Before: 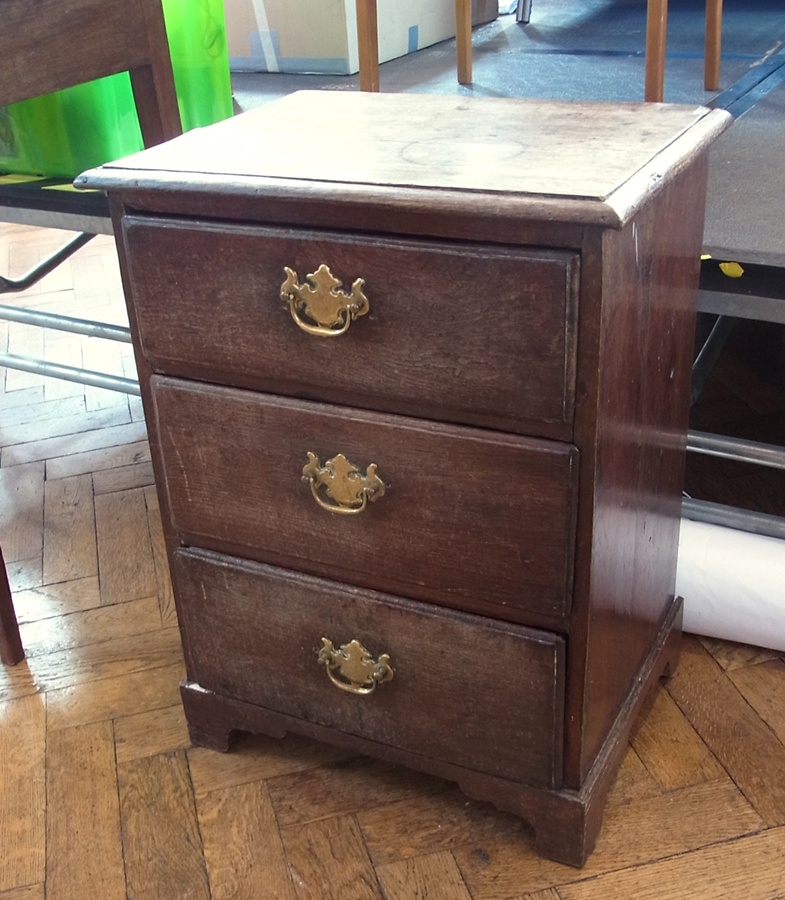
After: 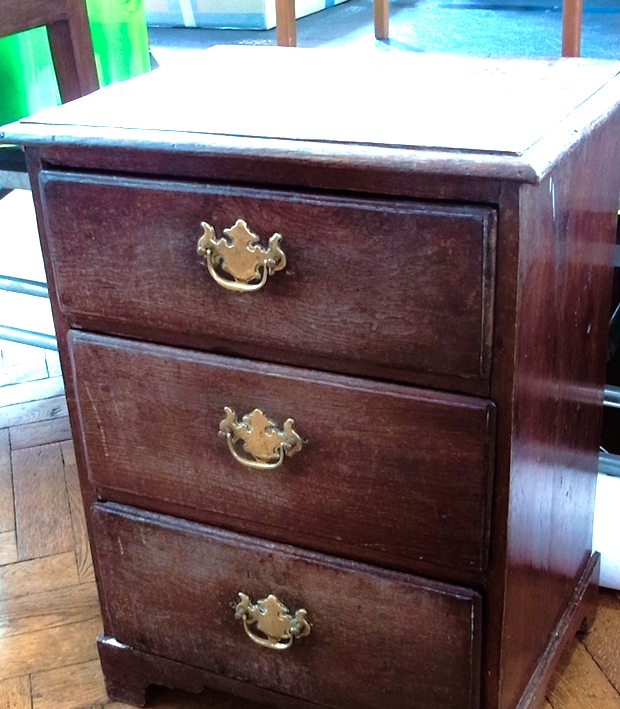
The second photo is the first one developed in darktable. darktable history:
crop and rotate: left 10.636%, top 5.094%, right 10.315%, bottom 16.057%
tone curve: curves: ch0 [(0, 0) (0.106, 0.041) (0.256, 0.197) (0.37, 0.336) (0.513, 0.481) (0.667, 0.629) (1, 1)]; ch1 [(0, 0) (0.502, 0.505) (0.553, 0.577) (1, 1)]; ch2 [(0, 0) (0.5, 0.495) (0.56, 0.544) (1, 1)], preserve colors none
tone equalizer: -8 EV -1.12 EV, -7 EV -1.03 EV, -6 EV -0.853 EV, -5 EV -0.542 EV, -3 EV 0.568 EV, -2 EV 0.868 EV, -1 EV 0.986 EV, +0 EV 1.07 EV
color calibration: illuminant same as pipeline (D50), adaptation XYZ, x 0.346, y 0.358, temperature 5017.64 K
velvia: strength 45.05%
color correction: highlights a* -9.84, highlights b* -21.83
